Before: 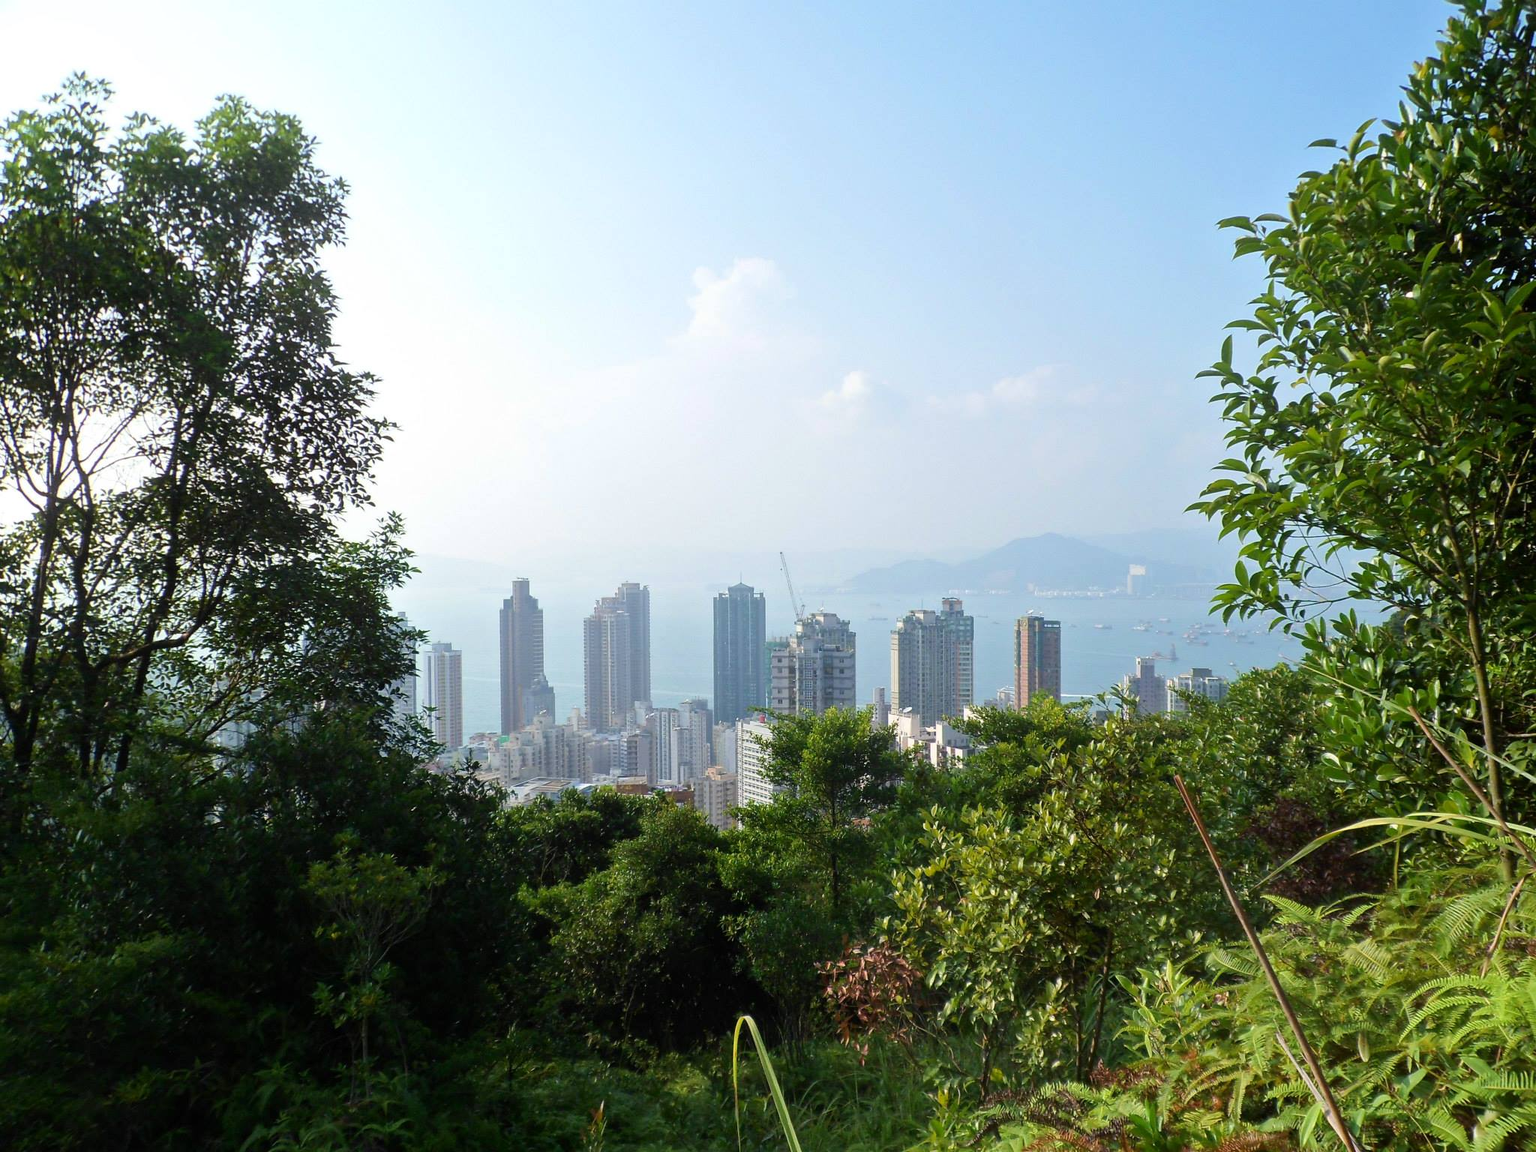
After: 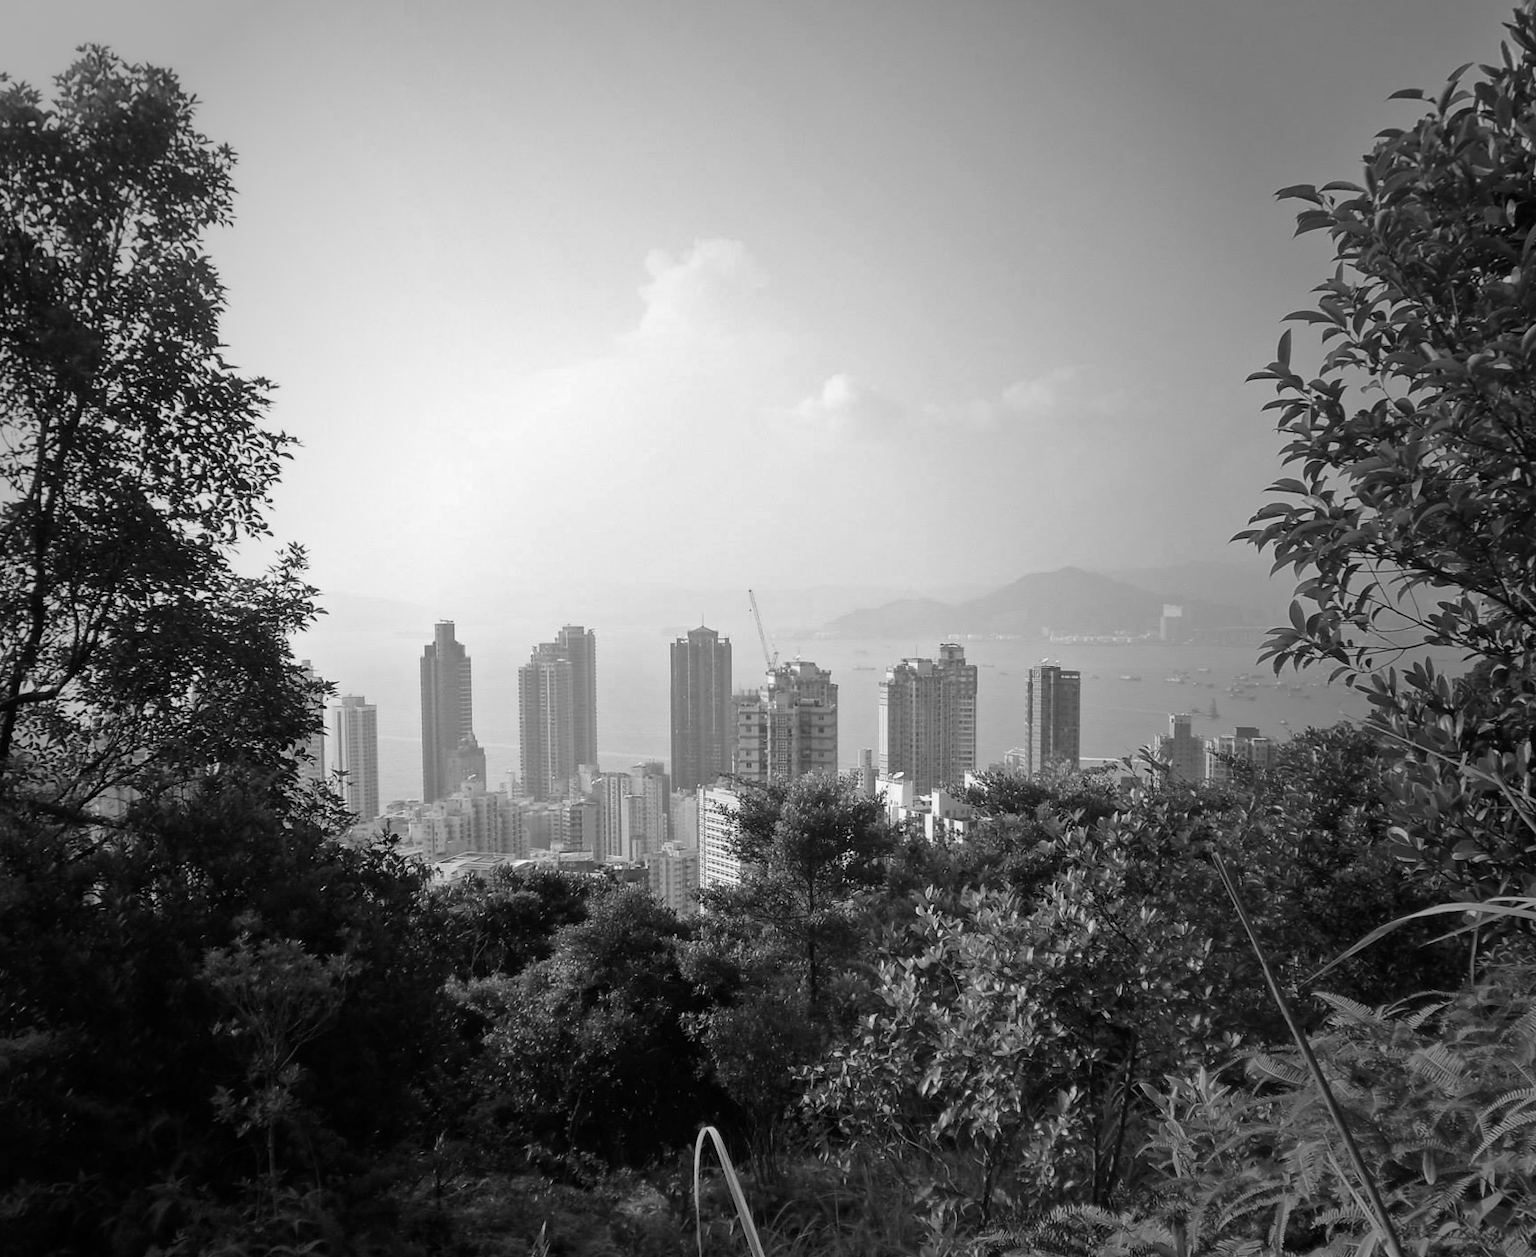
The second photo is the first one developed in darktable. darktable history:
monochrome: a -4.13, b 5.16, size 1
crop: left 9.807%, top 6.259%, right 7.334%, bottom 2.177%
rotate and perspective: lens shift (vertical) 0.048, lens shift (horizontal) -0.024, automatic cropping off
shadows and highlights: shadows 29.61, highlights -30.47, low approximation 0.01, soften with gaussian
vignetting: fall-off start 33.76%, fall-off radius 64.94%, brightness -0.575, center (-0.12, -0.002), width/height ratio 0.959
